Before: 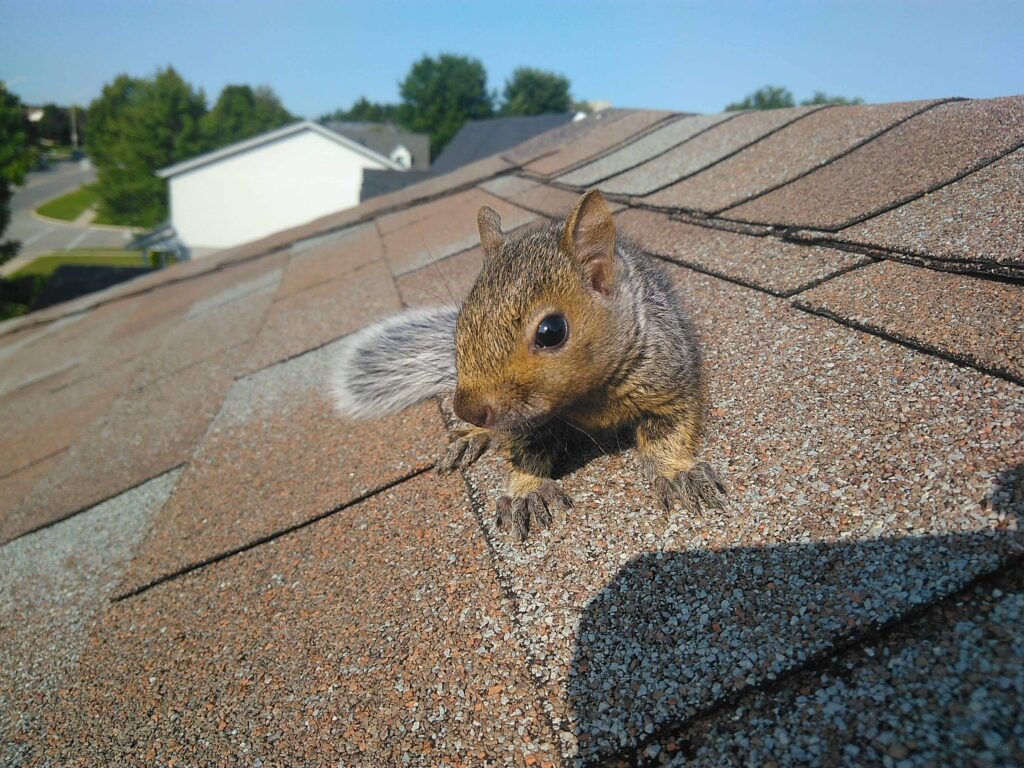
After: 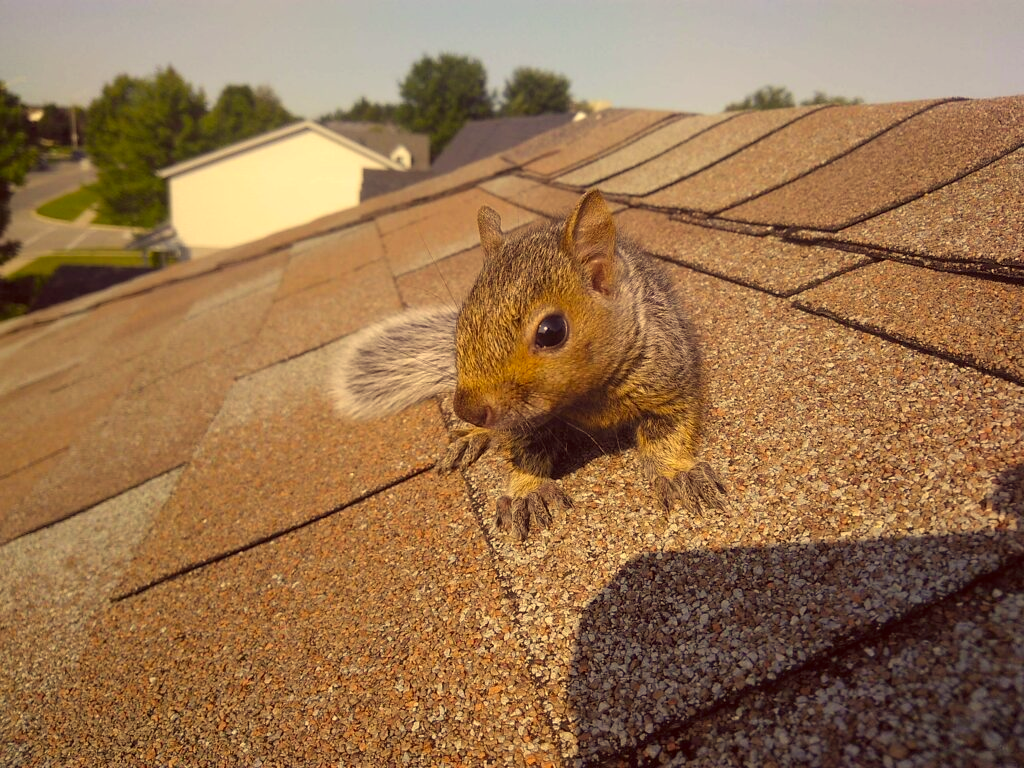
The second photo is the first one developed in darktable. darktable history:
color correction: highlights a* 10.12, highlights b* 39.04, shadows a* 14.62, shadows b* 3.37
tone equalizer: -8 EV 0.06 EV, smoothing diameter 25%, edges refinement/feathering 10, preserve details guided filter
